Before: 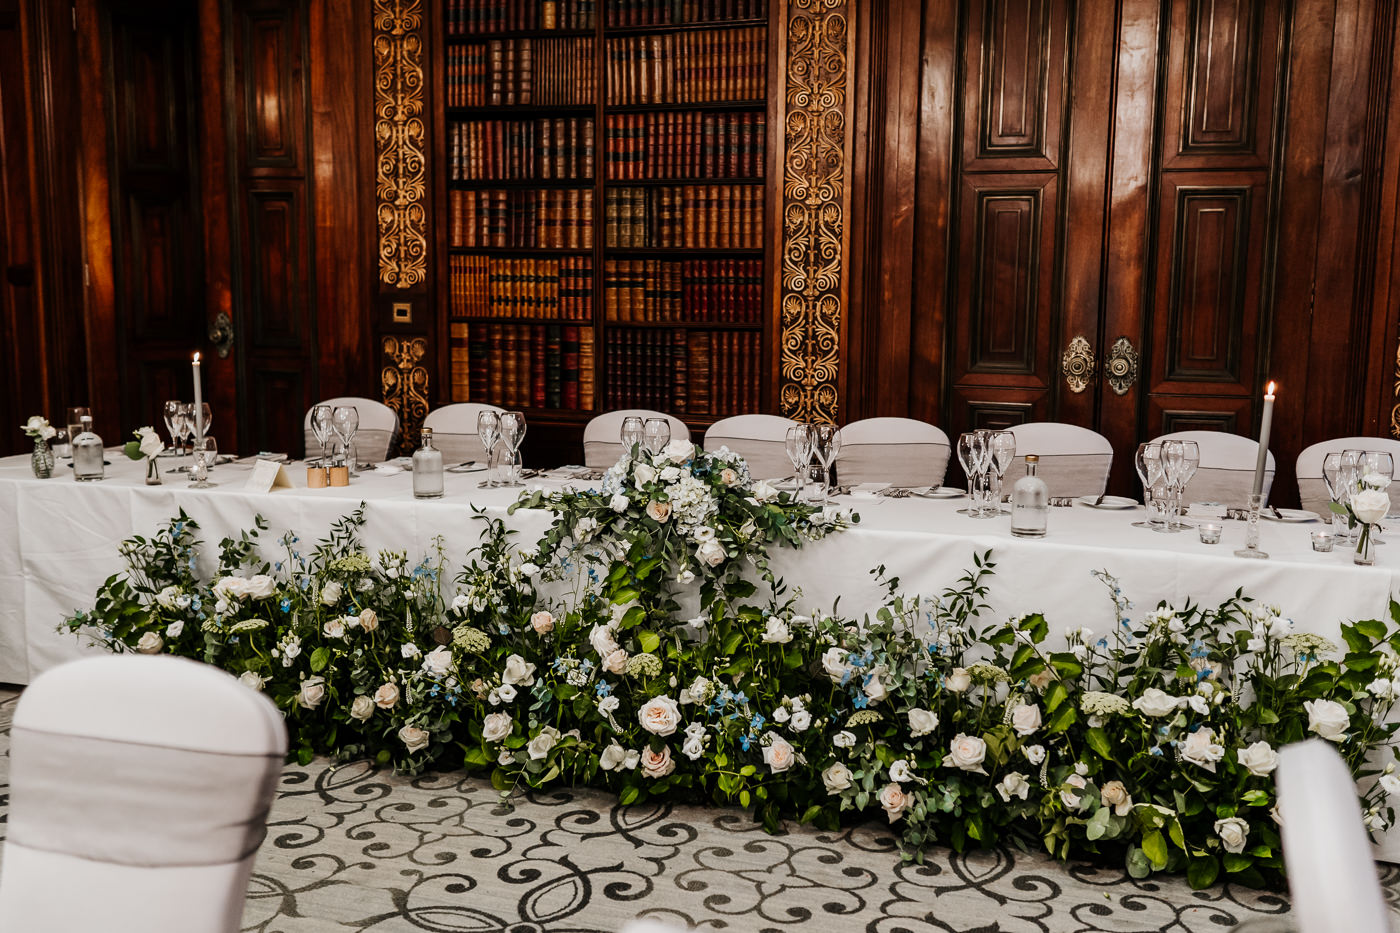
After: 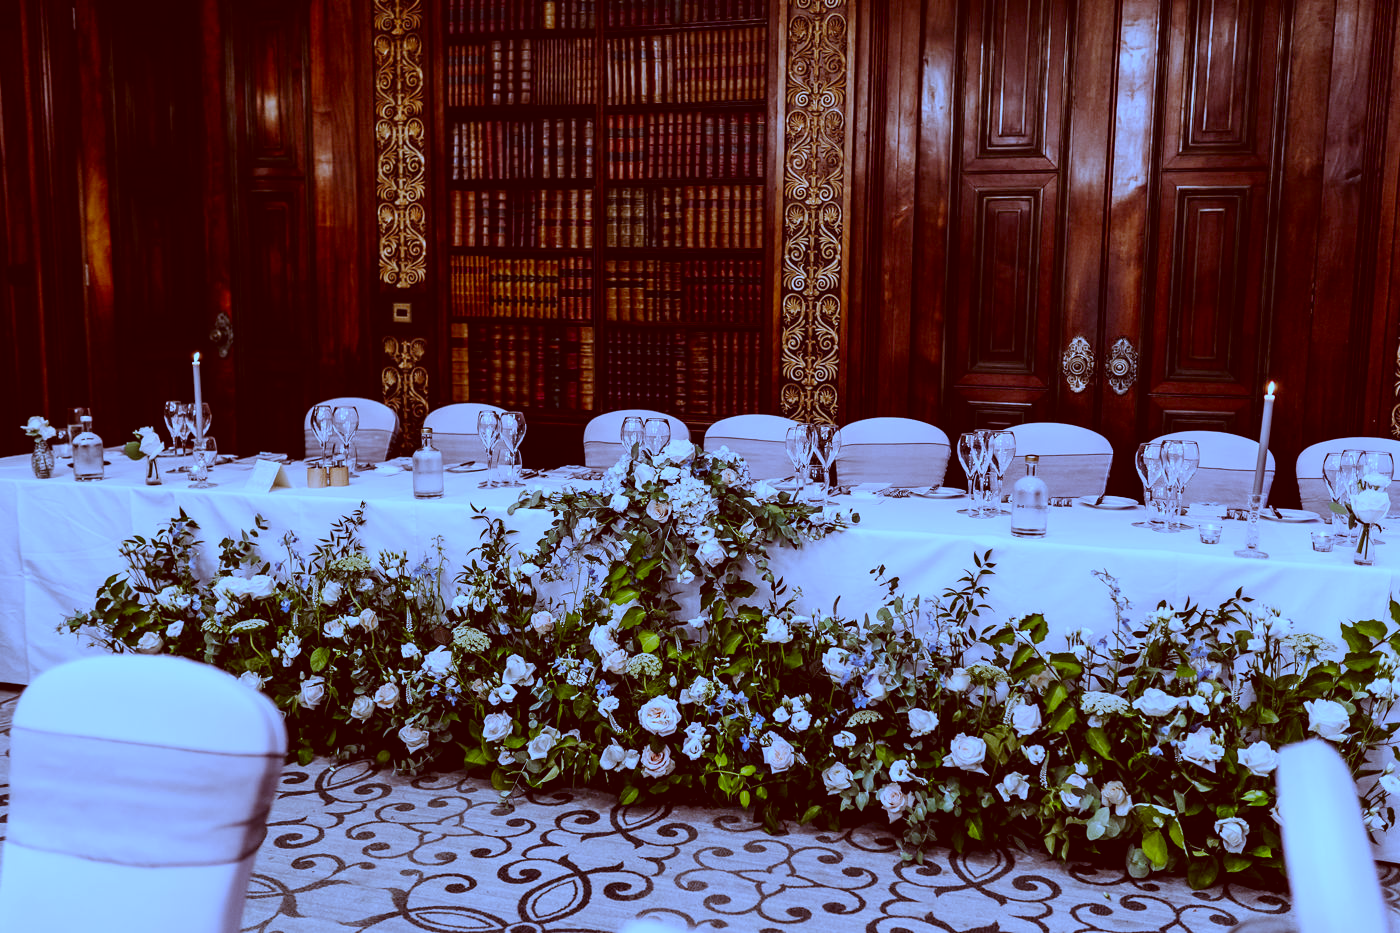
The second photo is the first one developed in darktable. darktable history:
color correction: highlights a* -7.23, highlights b* -0.161, shadows a* 20.08, shadows b* 11.73
white balance: red 0.766, blue 1.537
